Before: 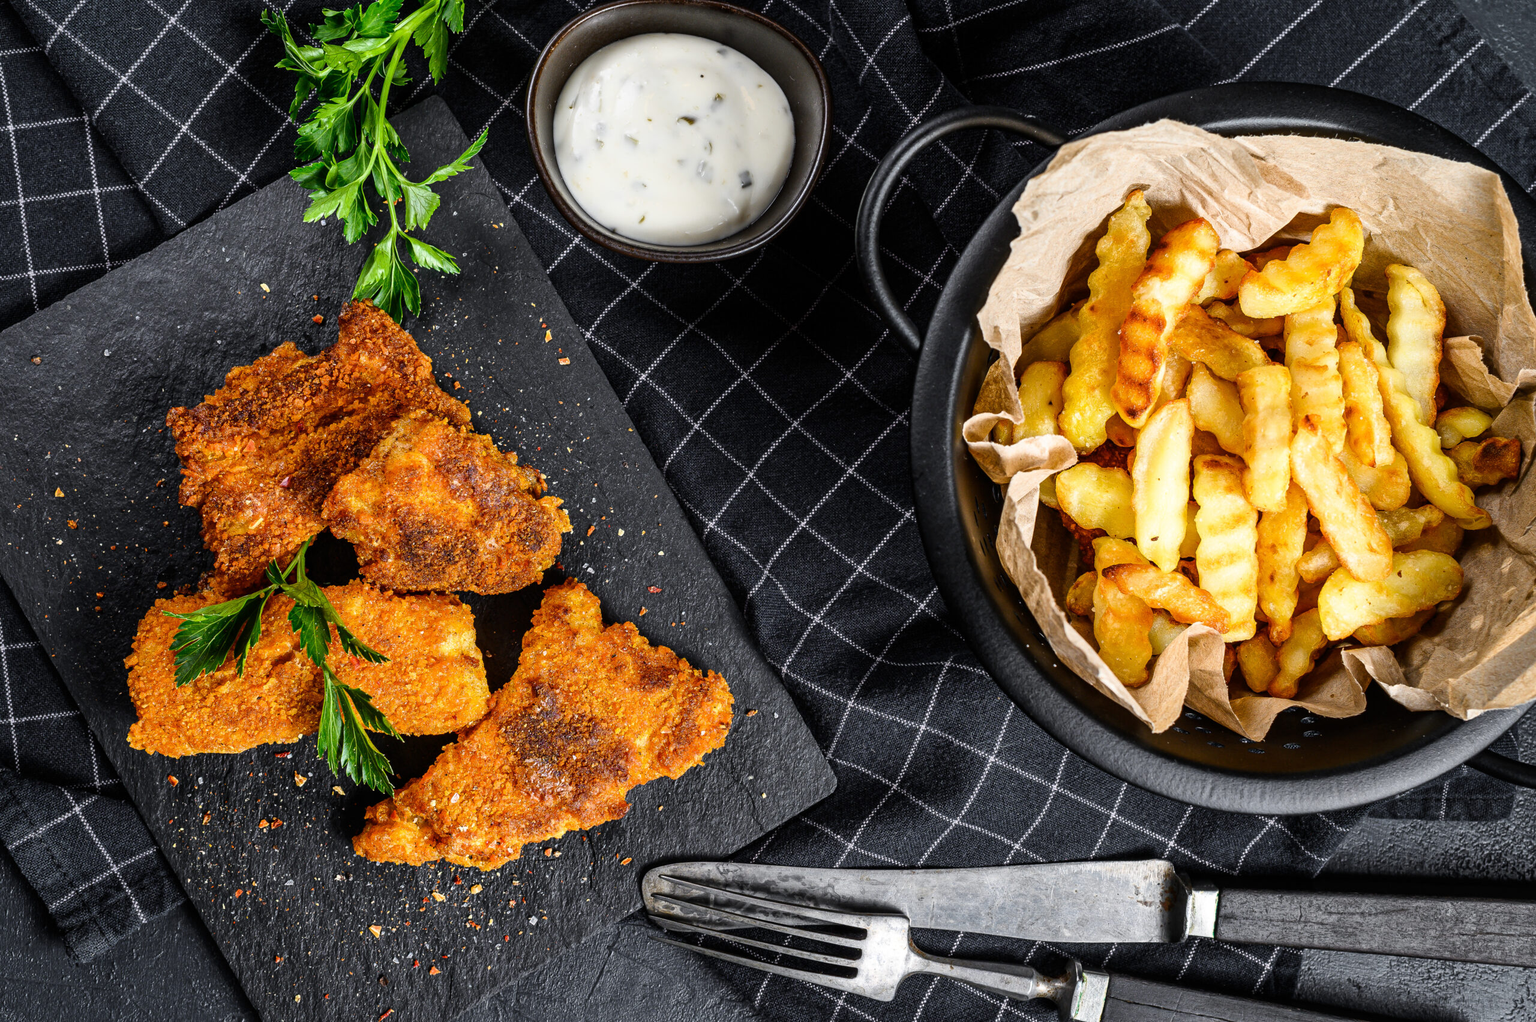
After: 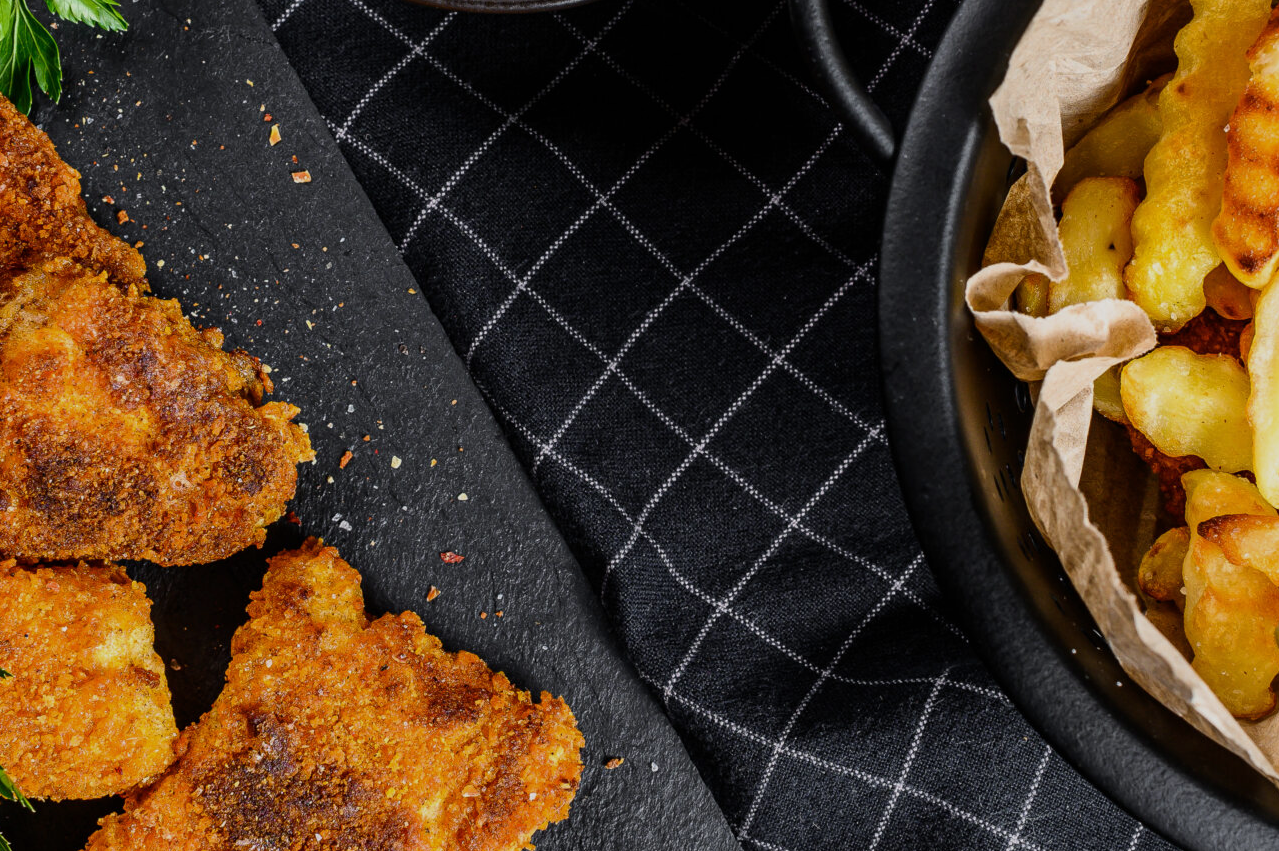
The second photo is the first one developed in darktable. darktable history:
crop: left 25%, top 25%, right 25%, bottom 25%
tone equalizer: on, module defaults
exposure: exposure -0.462 EV, compensate highlight preservation false
